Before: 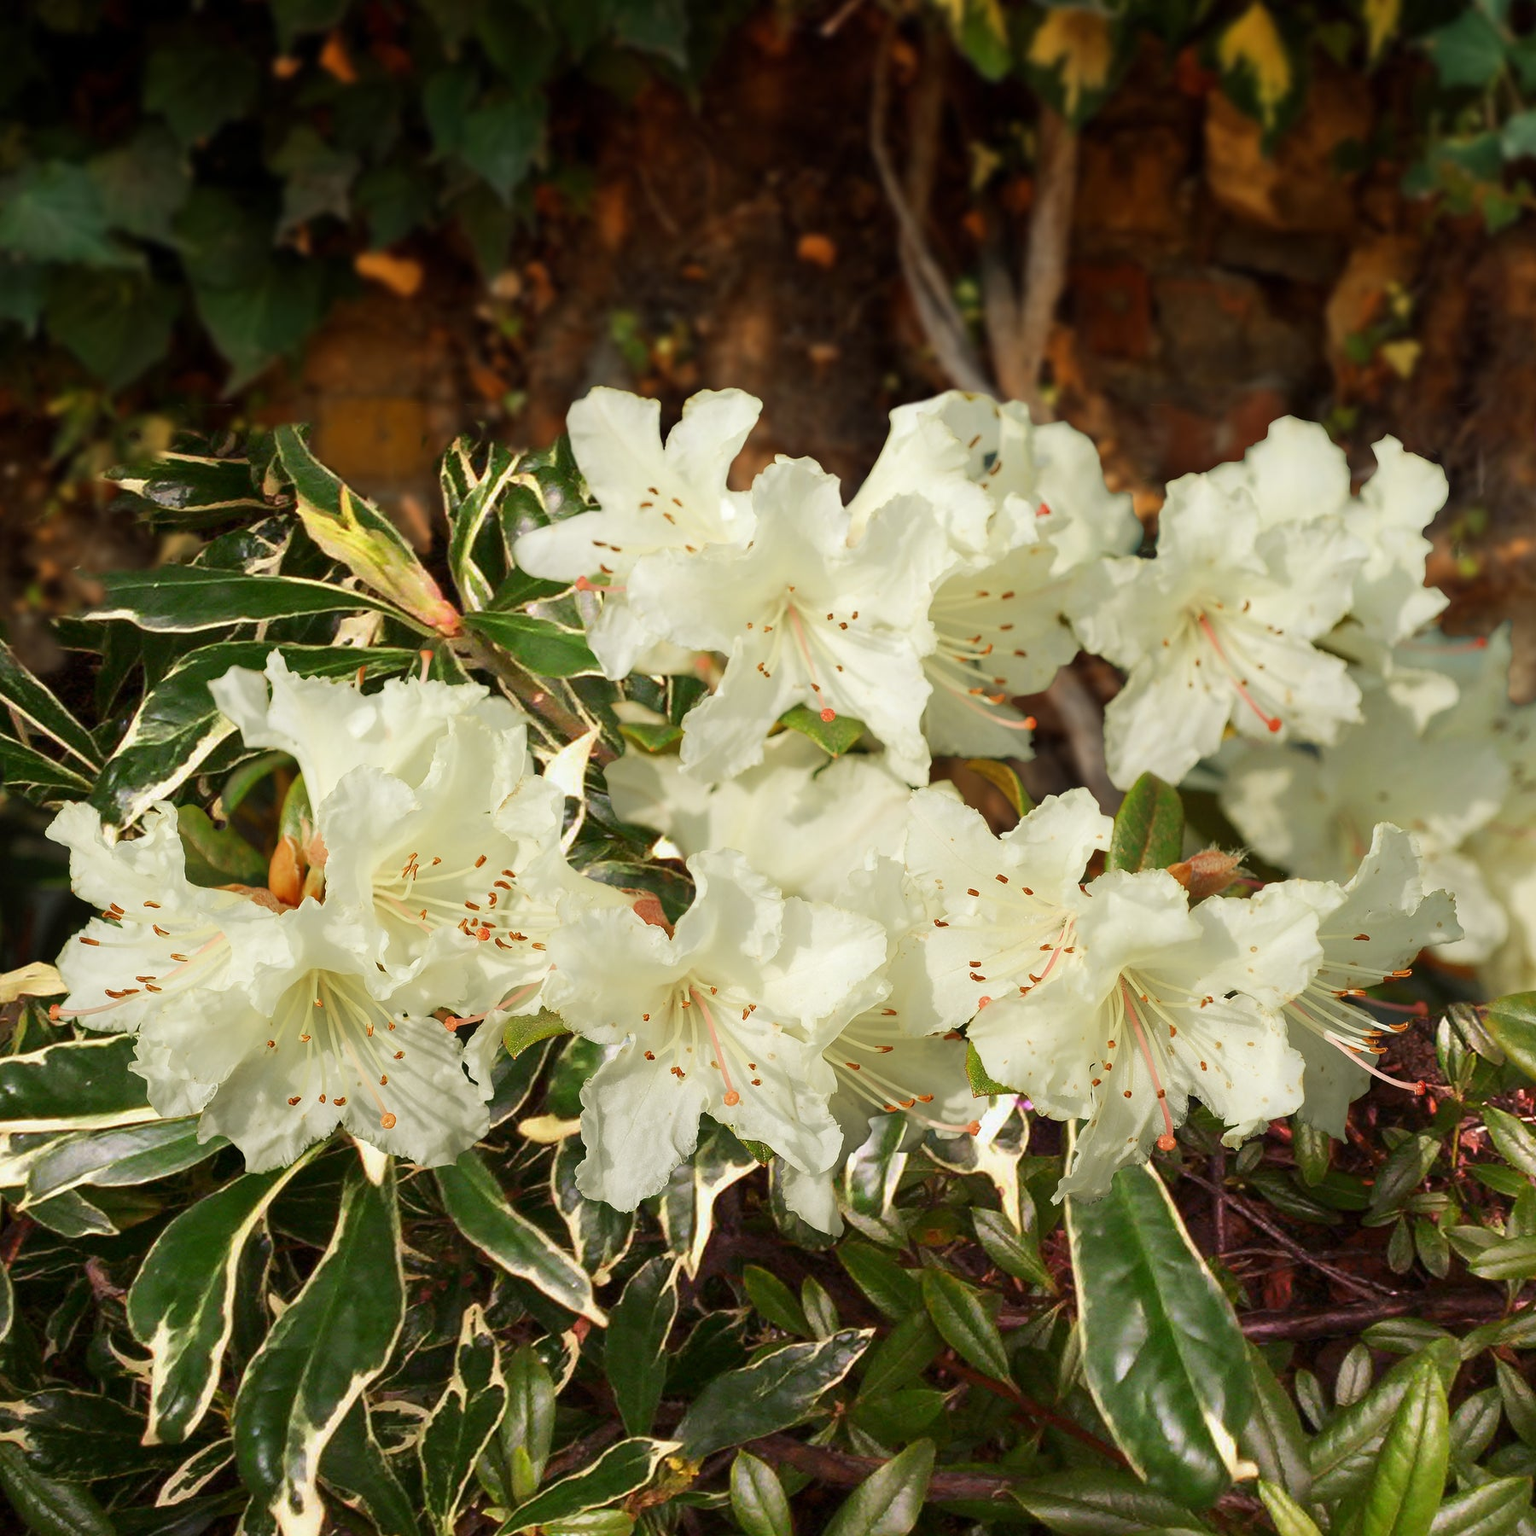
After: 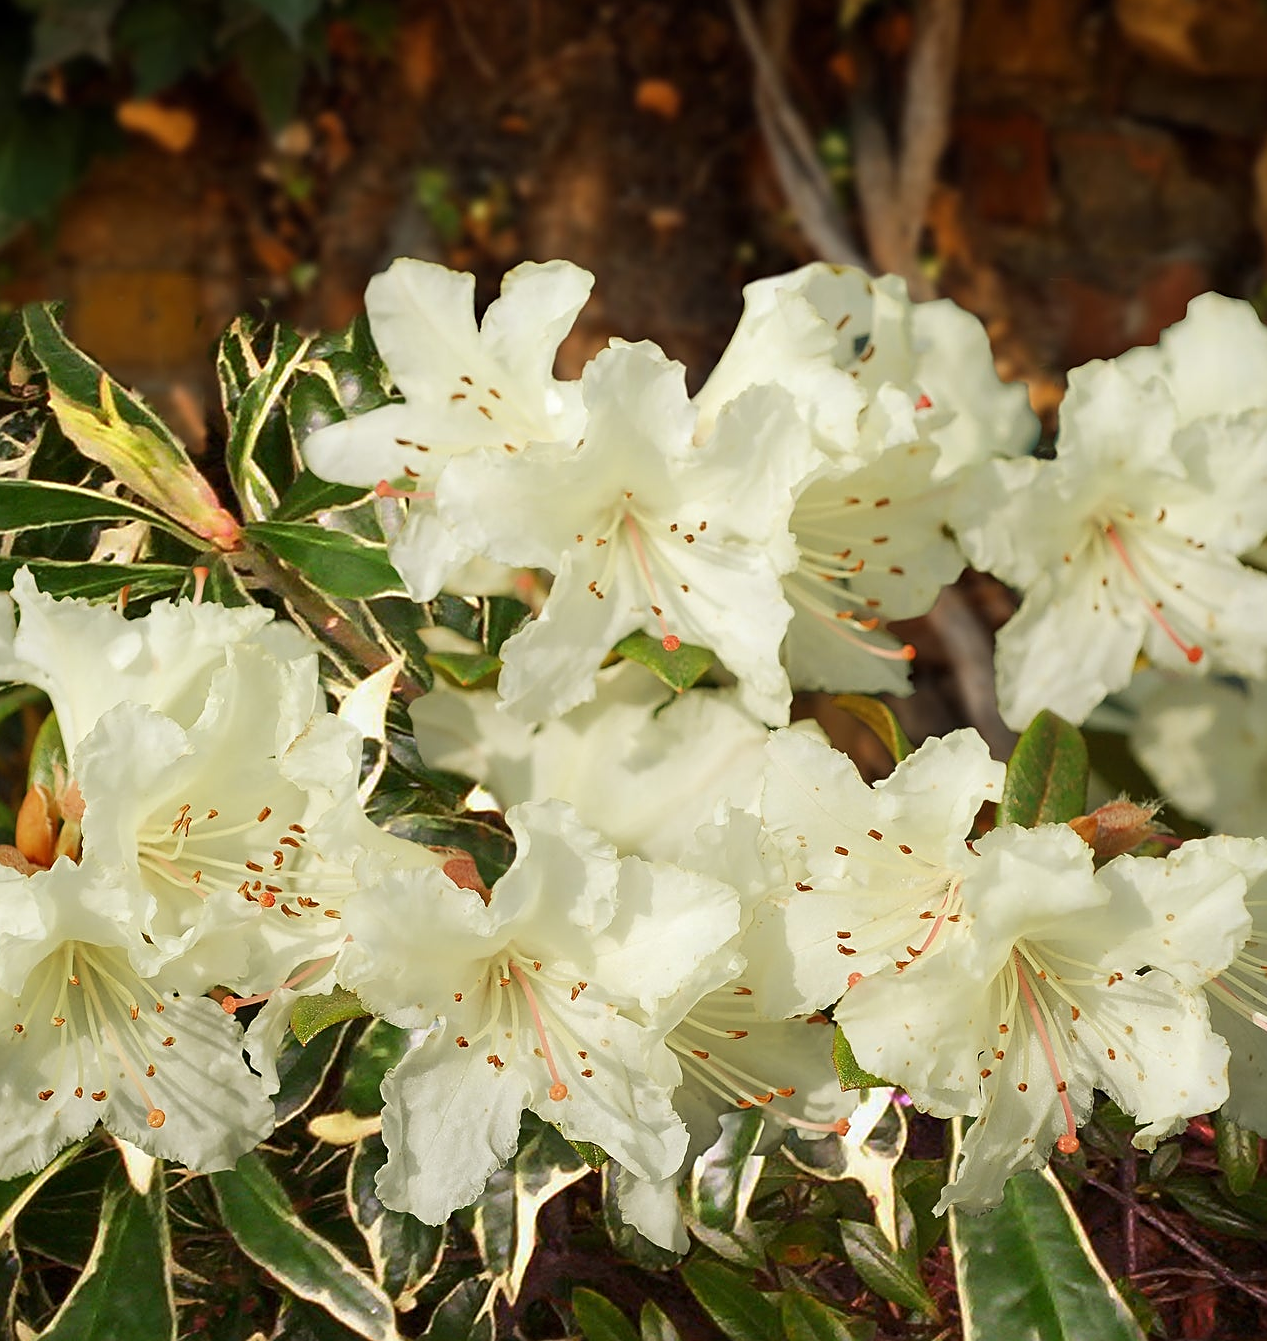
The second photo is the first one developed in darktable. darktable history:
sharpen: on, module defaults
crop and rotate: left 16.611%, top 10.855%, right 12.975%, bottom 14.622%
